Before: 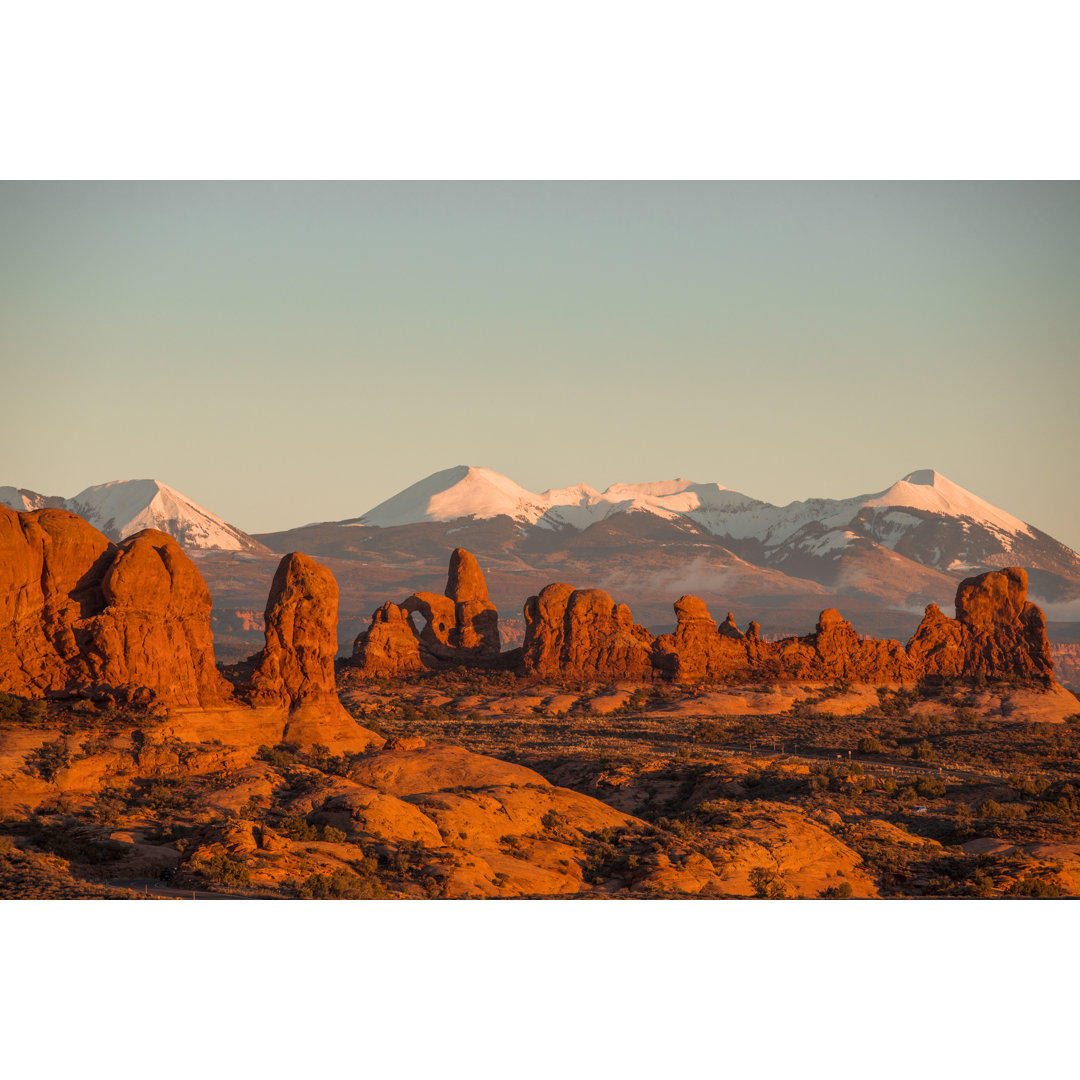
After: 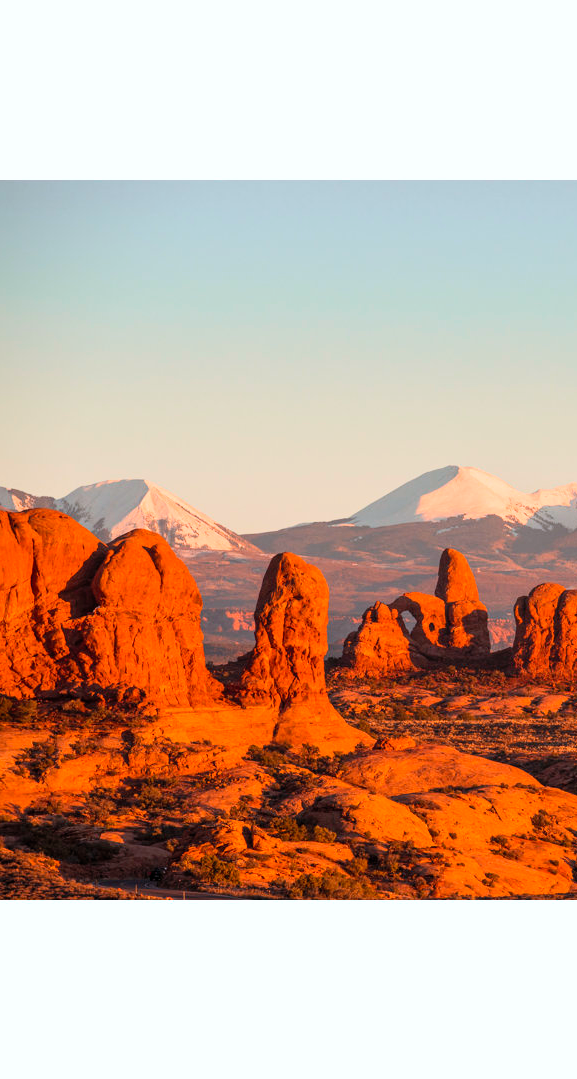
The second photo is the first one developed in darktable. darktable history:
contrast brightness saturation: contrast 0.198, brightness 0.168, saturation 0.228
color calibration: illuminant as shot in camera, x 0.358, y 0.373, temperature 4628.91 K
crop: left 1.001%, right 45.506%, bottom 0.079%
